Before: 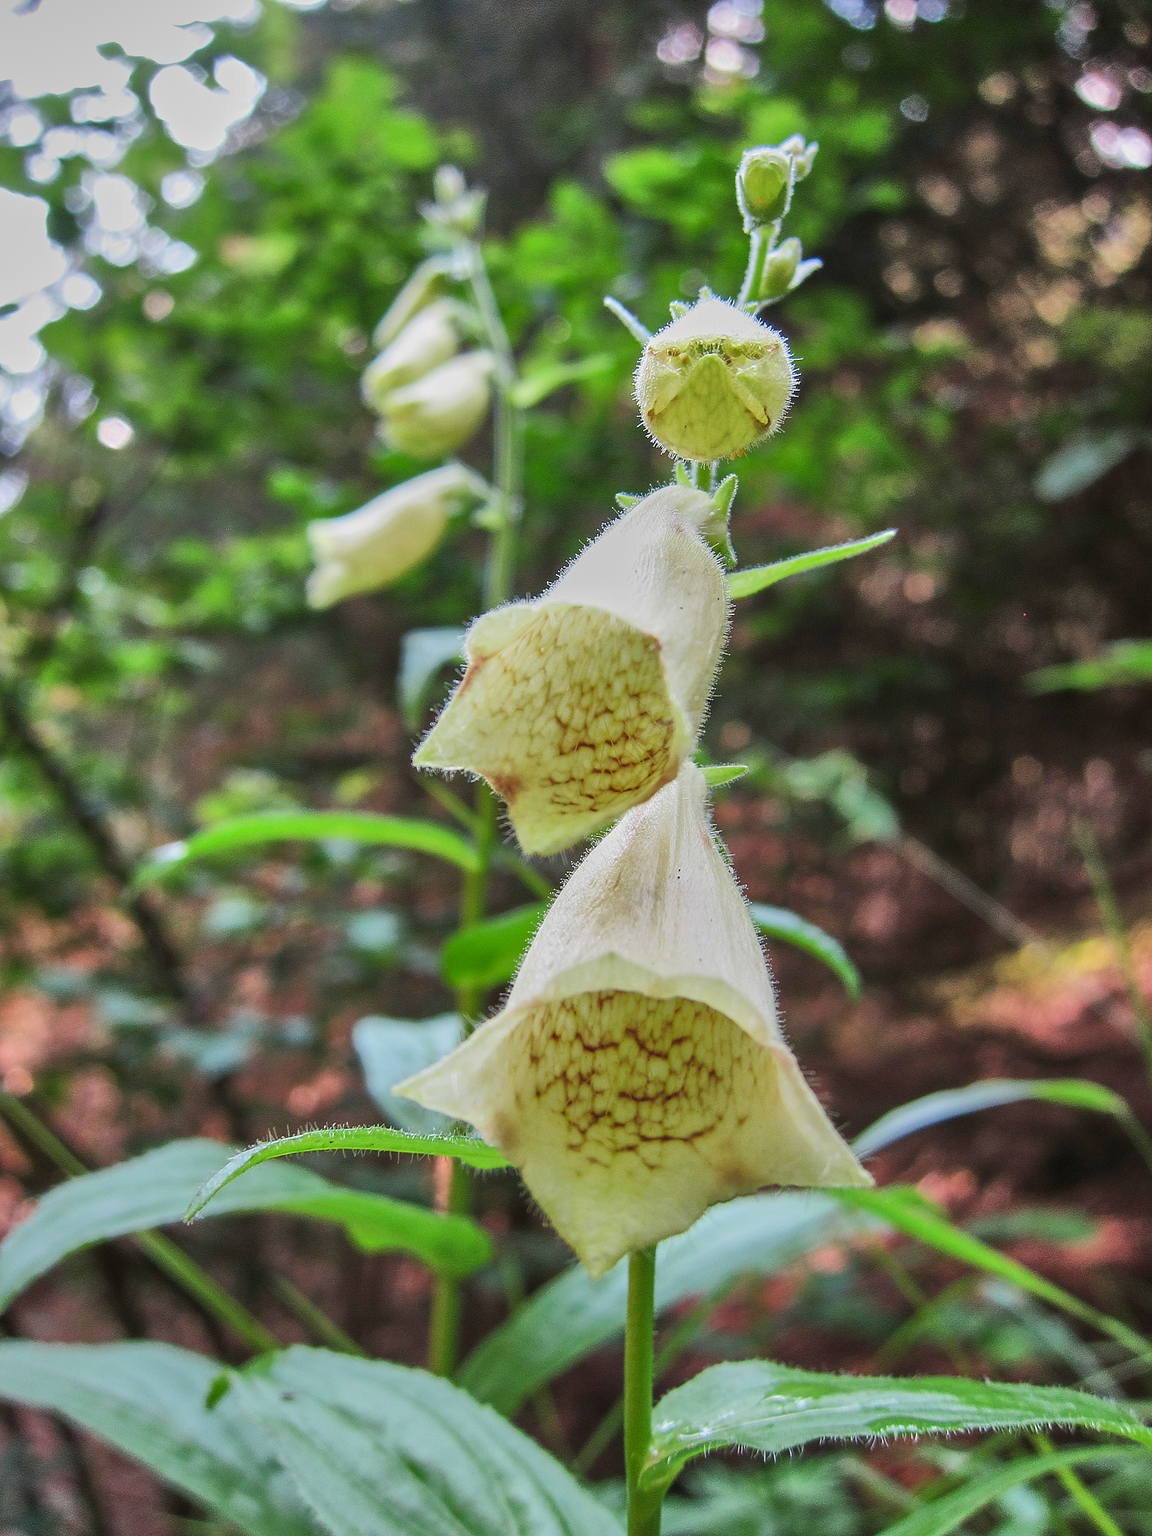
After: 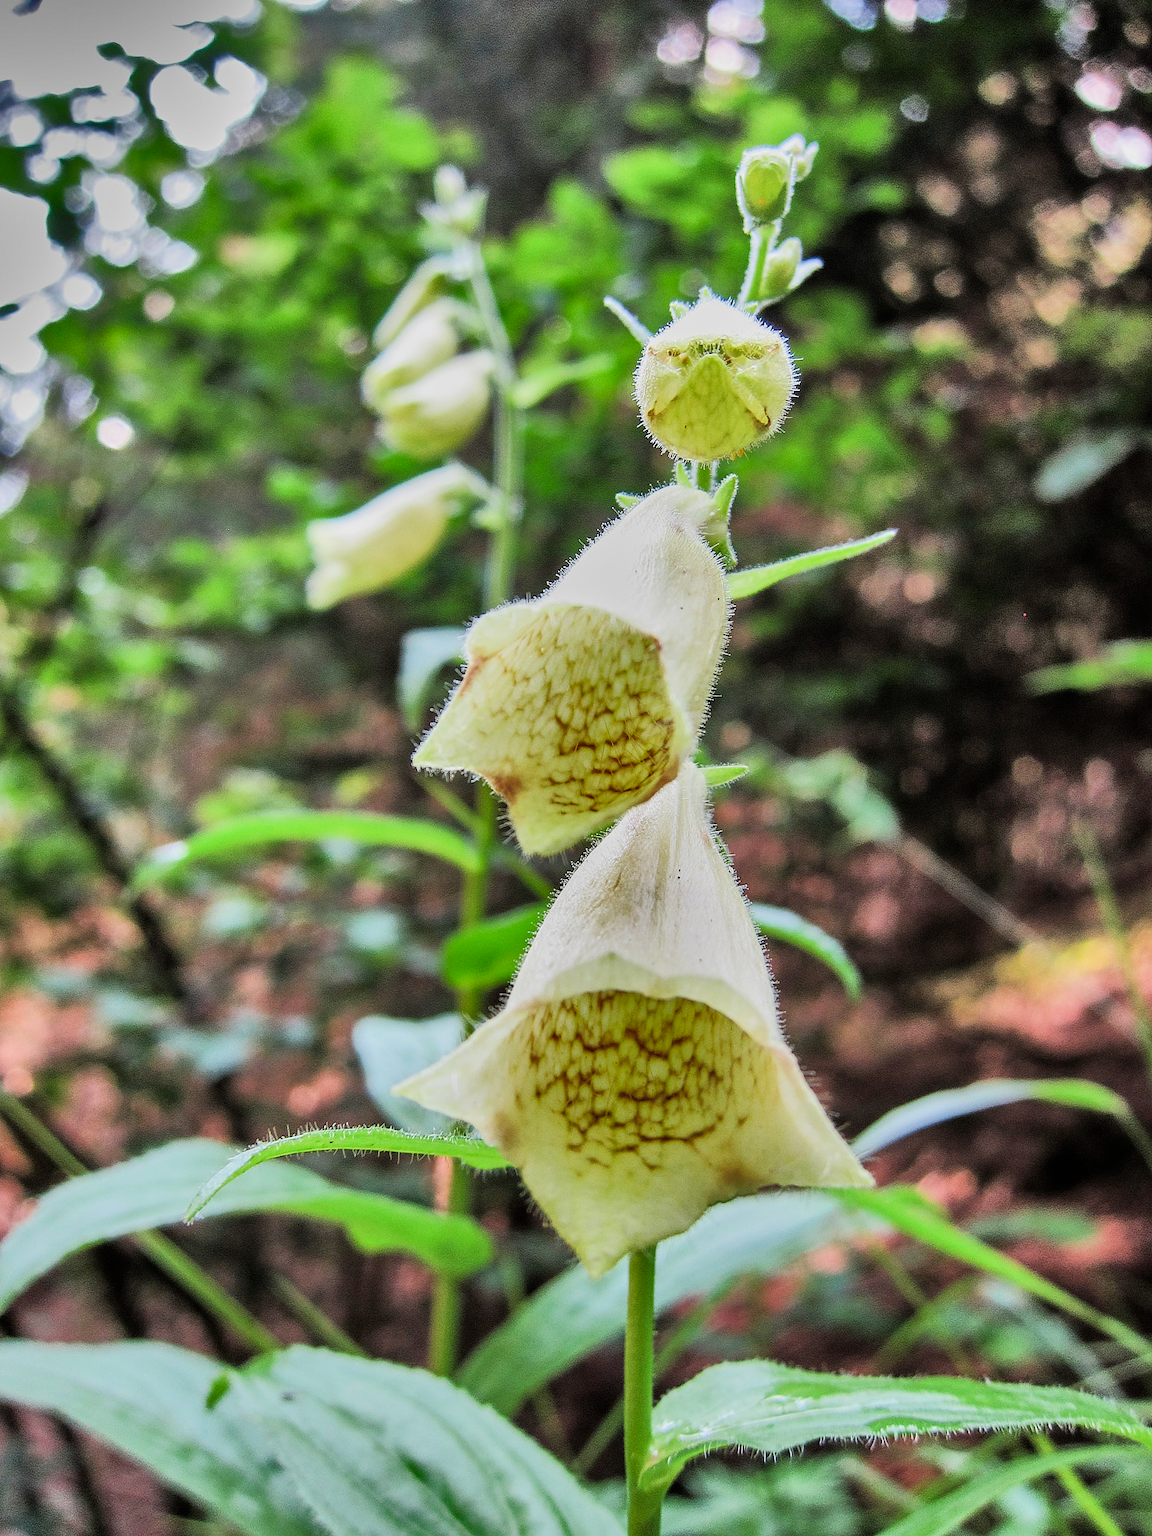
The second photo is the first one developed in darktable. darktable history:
exposure: exposure 0.64 EV, compensate highlight preservation false
filmic rgb: black relative exposure -5 EV, hardness 2.88, contrast 1.2
shadows and highlights: shadows 20.91, highlights -82.73, soften with gaussian
